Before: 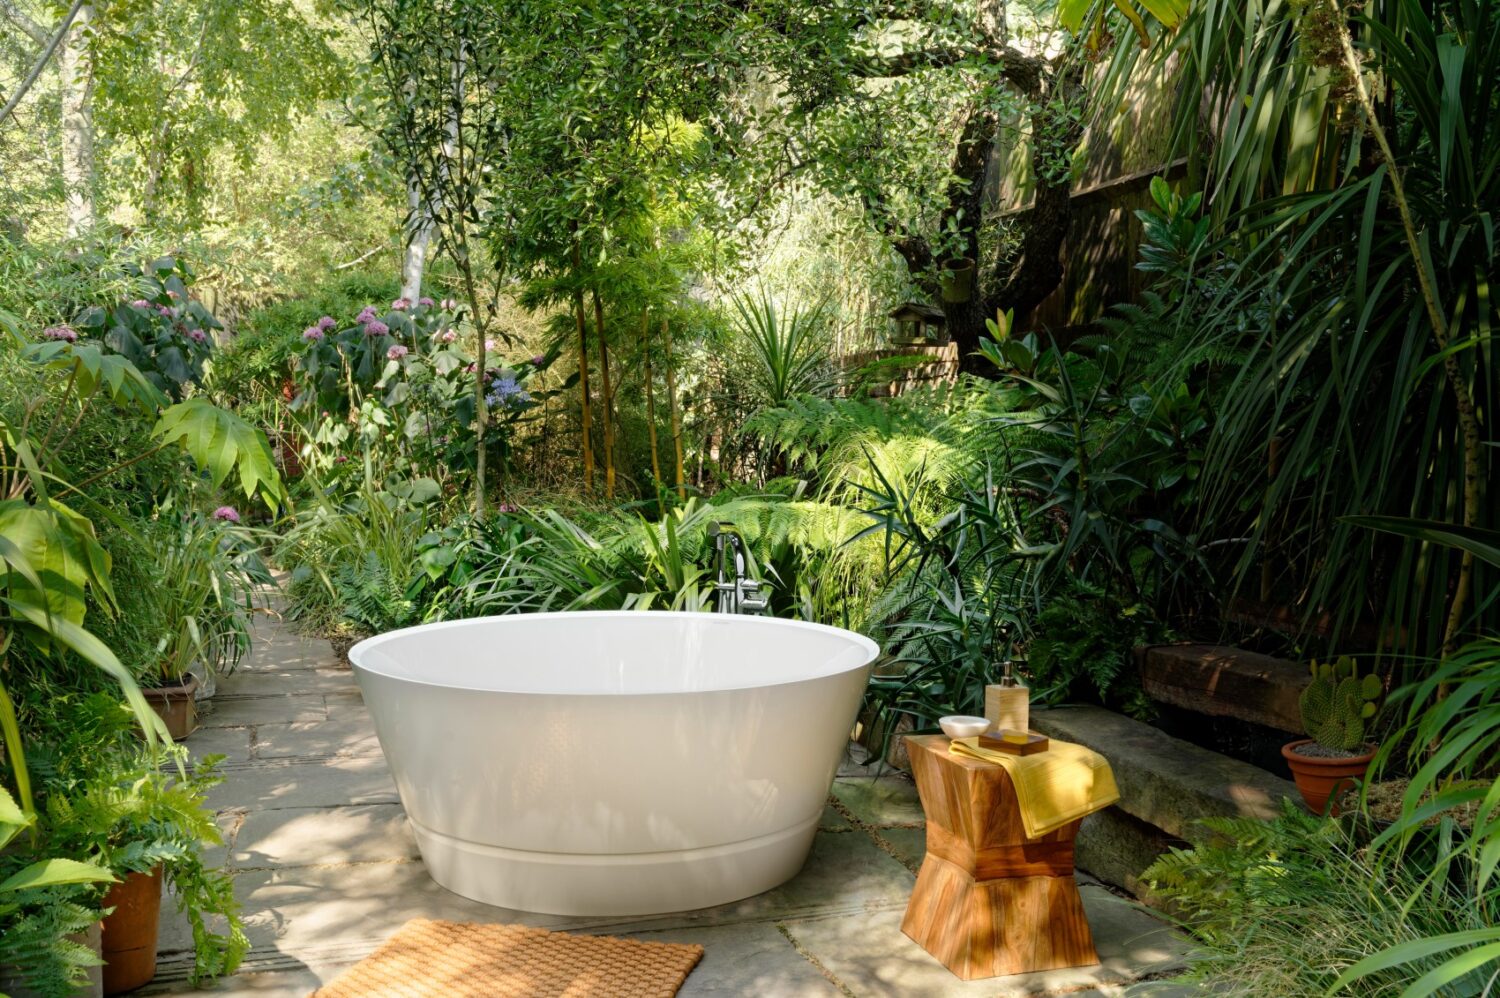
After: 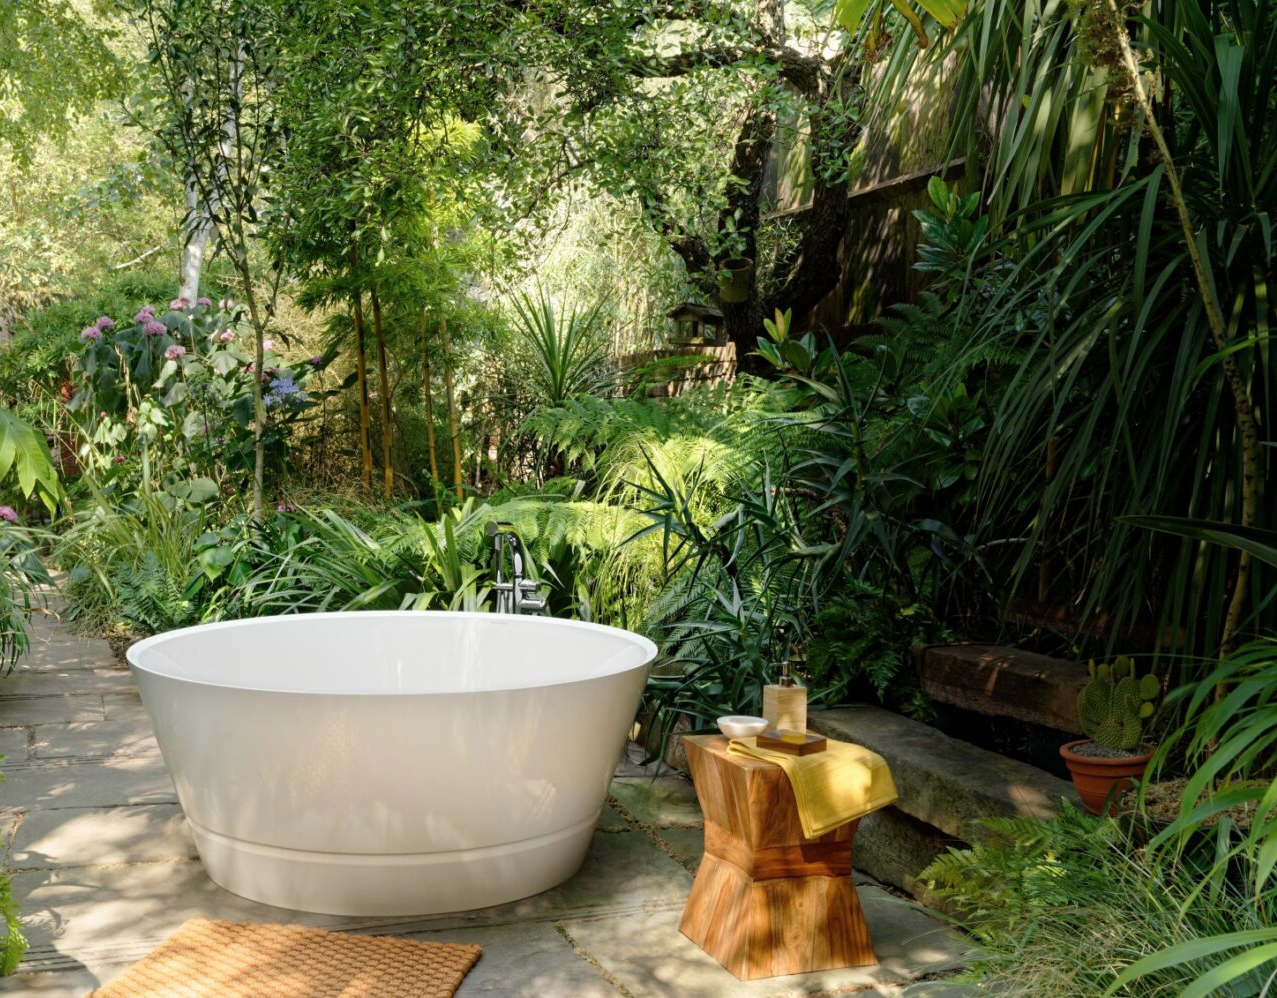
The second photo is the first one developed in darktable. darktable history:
contrast brightness saturation: saturation -0.052
crop and rotate: left 14.817%
